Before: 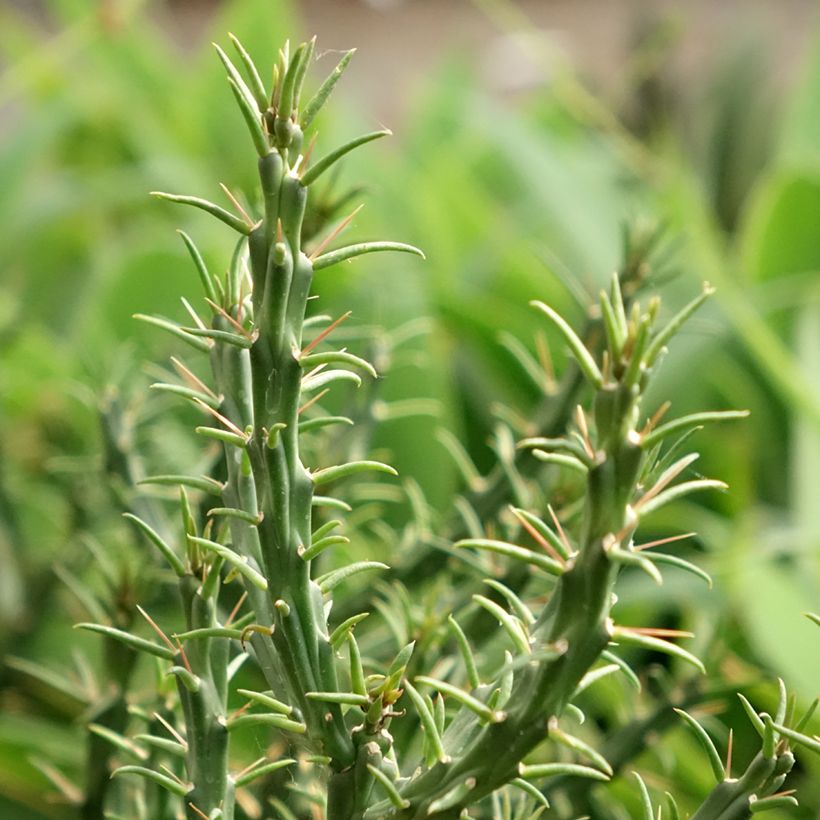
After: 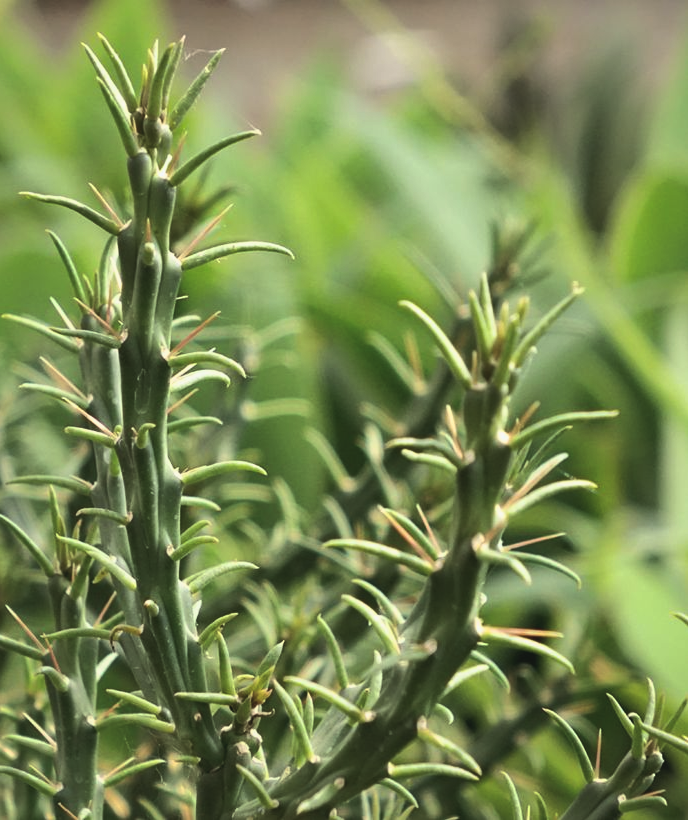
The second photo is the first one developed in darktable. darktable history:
tone curve: curves: ch0 [(0, 0) (0.56, 0.467) (0.846, 0.934) (1, 1)], color space Lab, linked channels, preserve colors none
crop: left 16.066%
shadows and highlights: shadows 40.01, highlights -60.07
contrast brightness saturation: contrast -0.137, brightness 0.053, saturation -0.129
